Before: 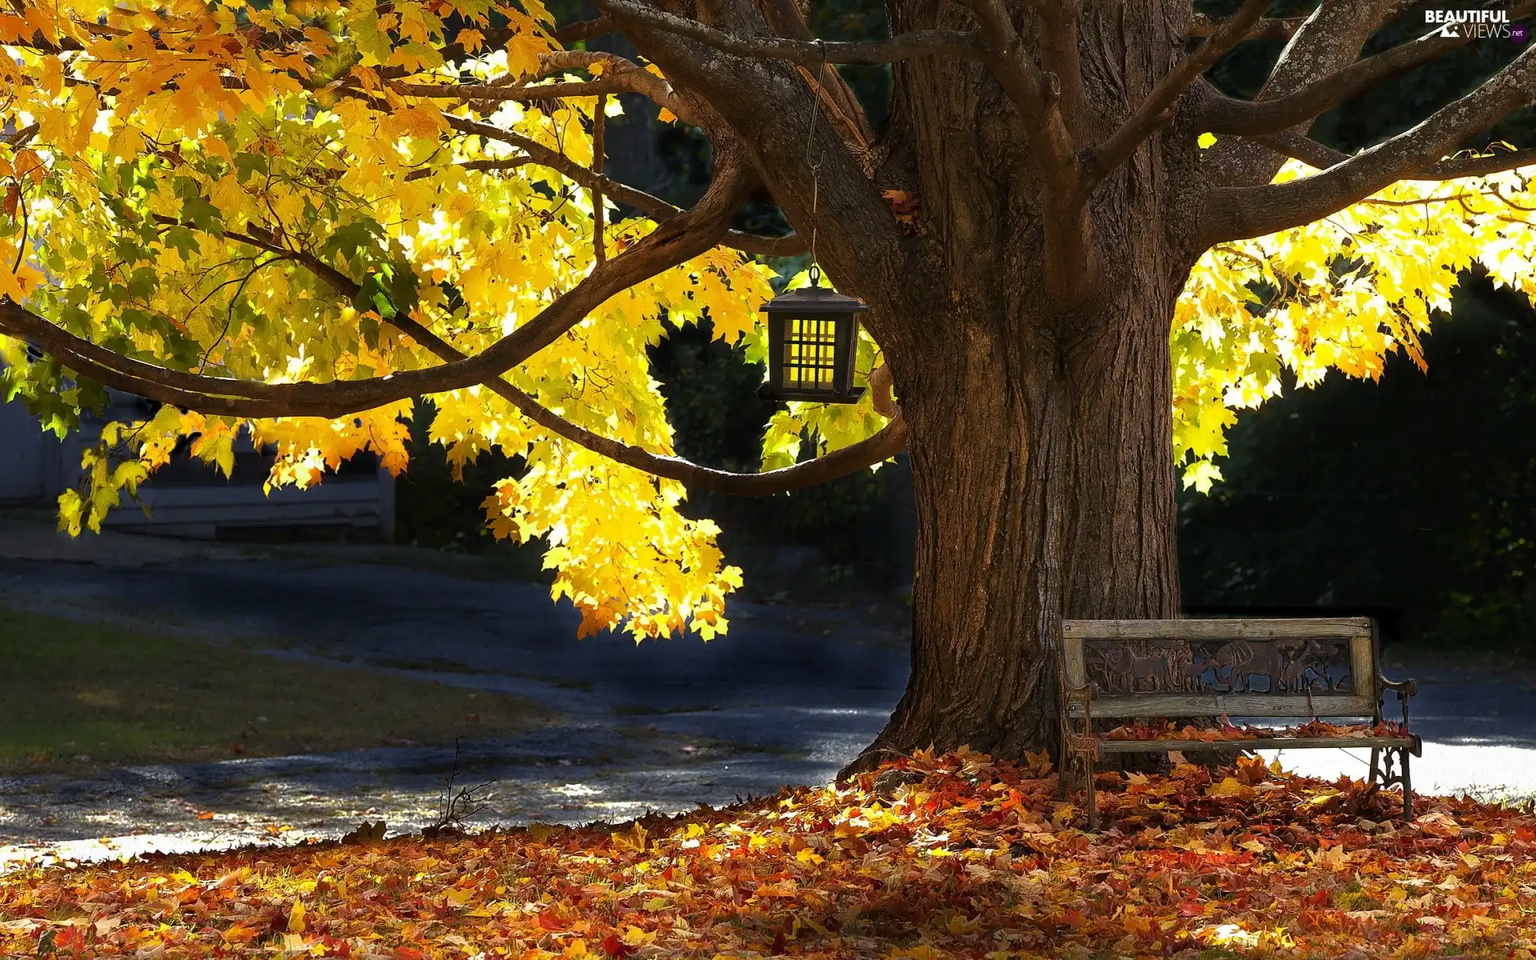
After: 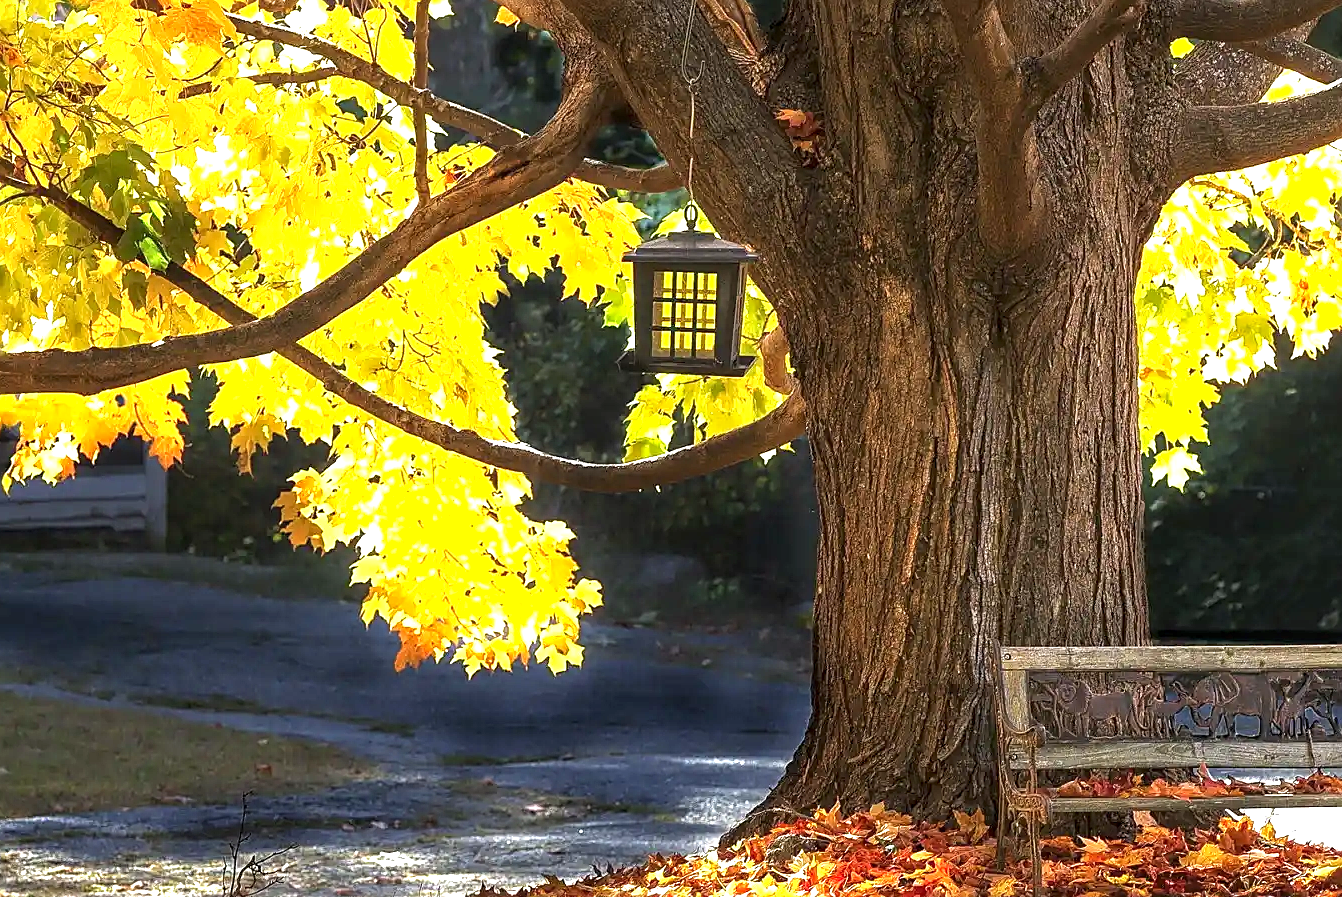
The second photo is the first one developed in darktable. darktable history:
exposure: black level correction 0, exposure 1.279 EV, compensate highlight preservation false
sharpen: radius 1.917
crop and rotate: left 17.047%, top 10.707%, right 13.042%, bottom 14.526%
local contrast: detail 130%
